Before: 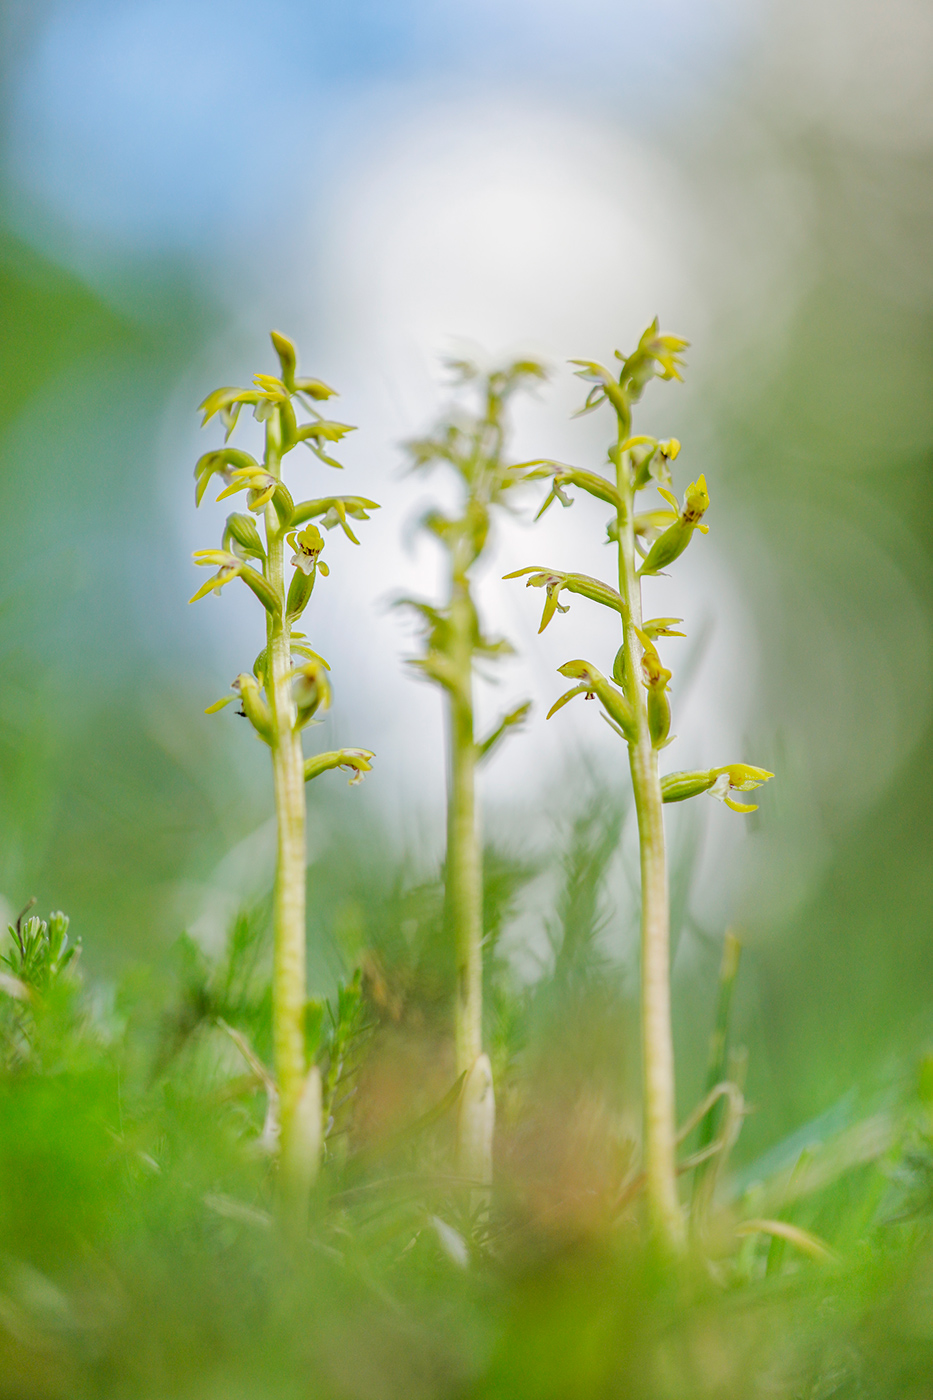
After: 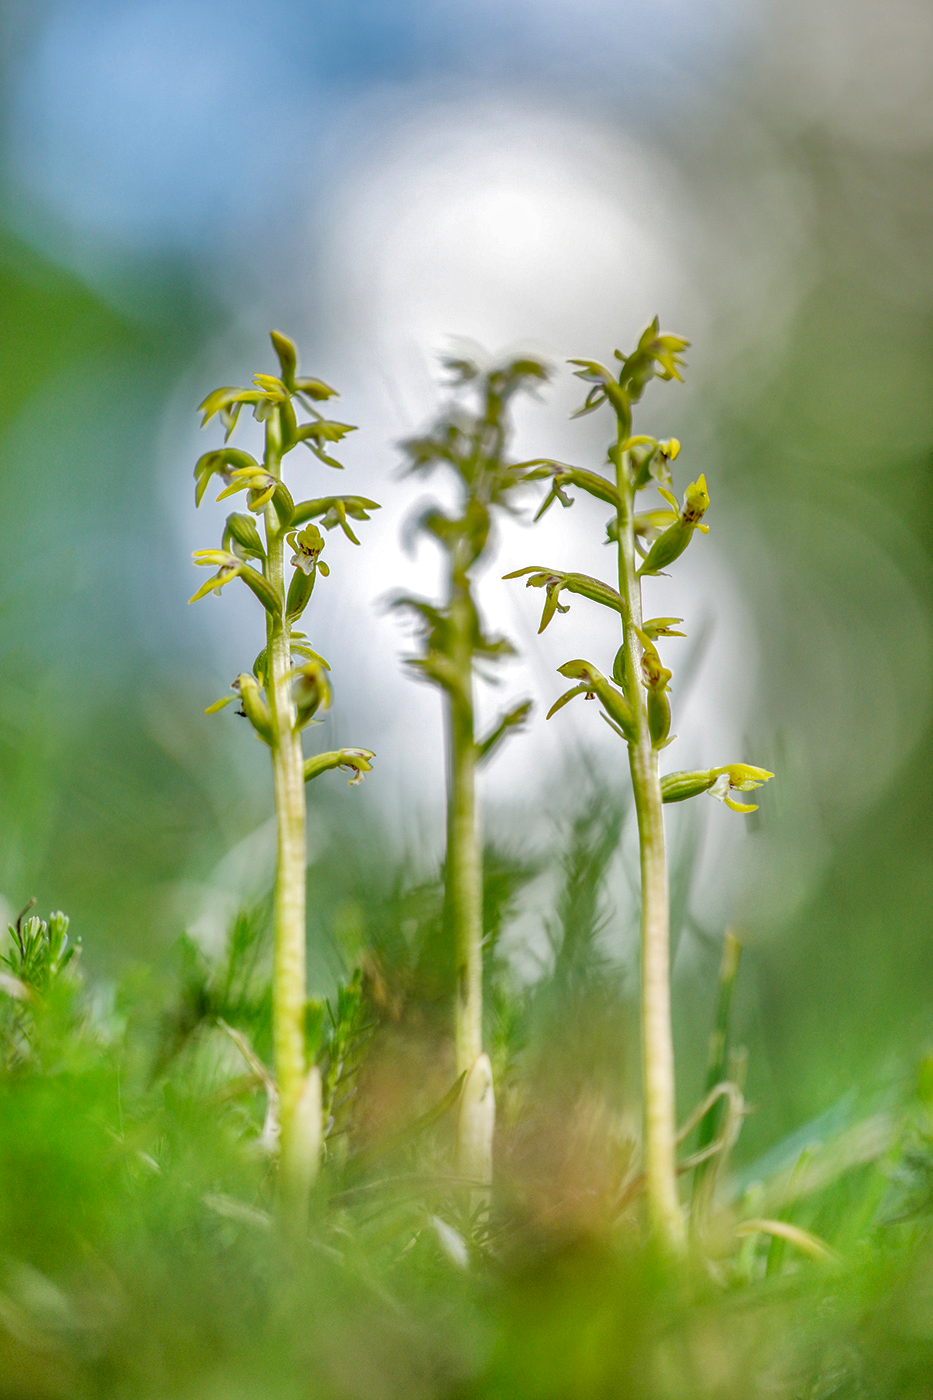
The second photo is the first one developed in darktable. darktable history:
local contrast: detail 160%
shadows and highlights: shadows 40.12, highlights -59.72
